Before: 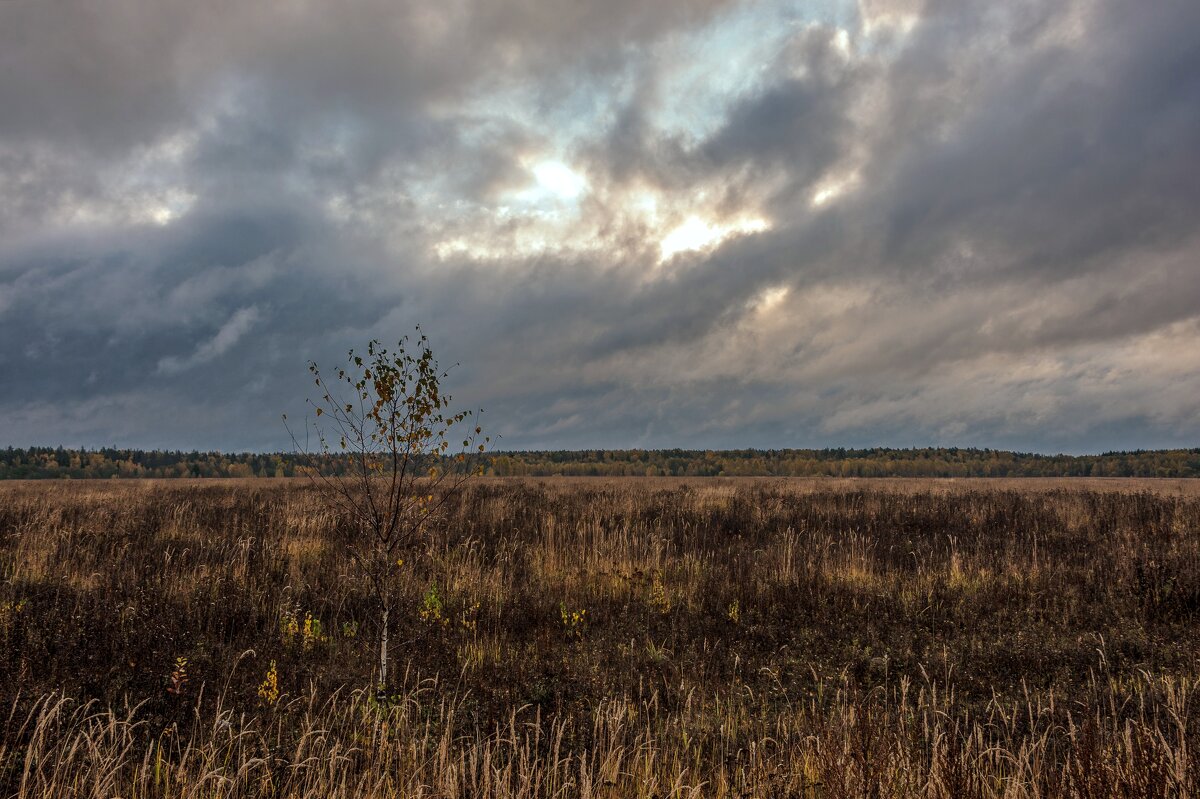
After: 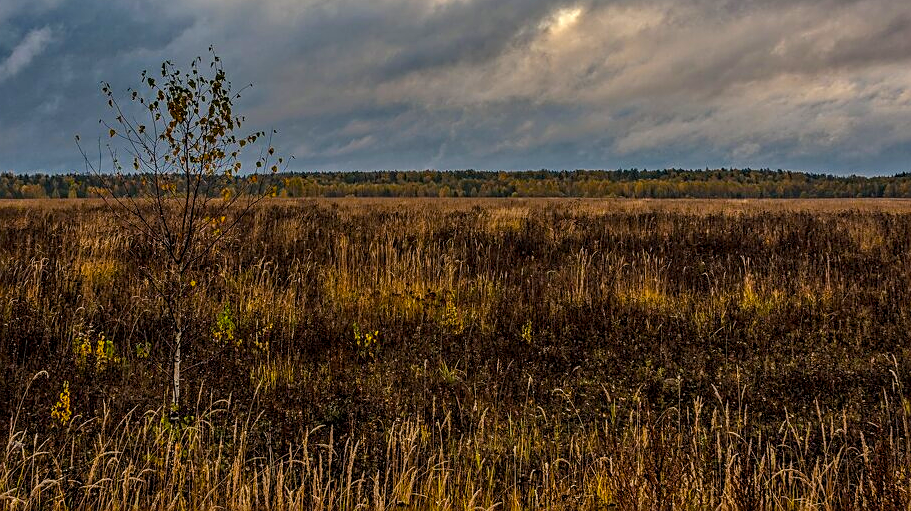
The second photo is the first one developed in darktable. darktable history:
local contrast: on, module defaults
sharpen: on, module defaults
color balance rgb: linear chroma grading › global chroma 10.405%, perceptual saturation grading › global saturation 39.967%, global vibrance 10.003%
crop and rotate: left 17.303%, top 34.978%, right 6.724%, bottom 1.035%
